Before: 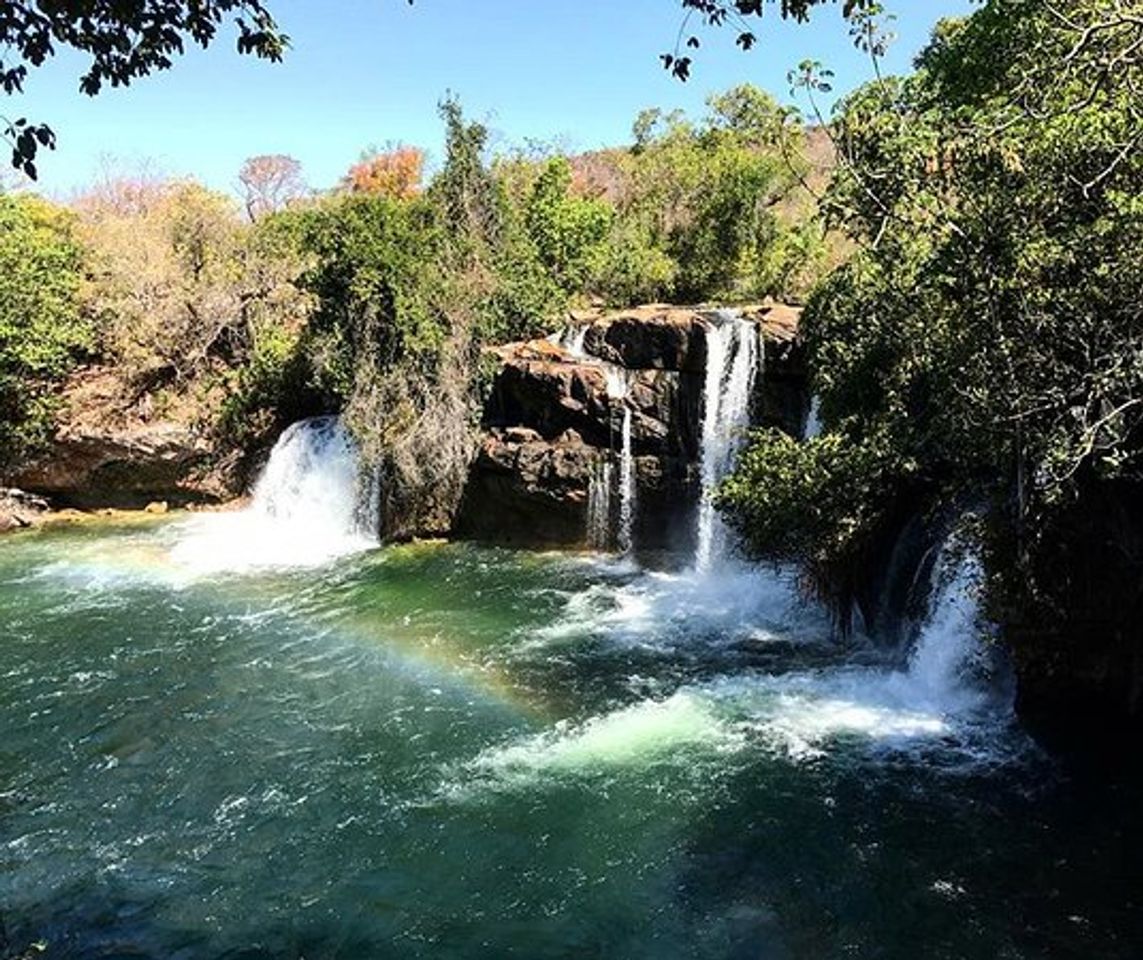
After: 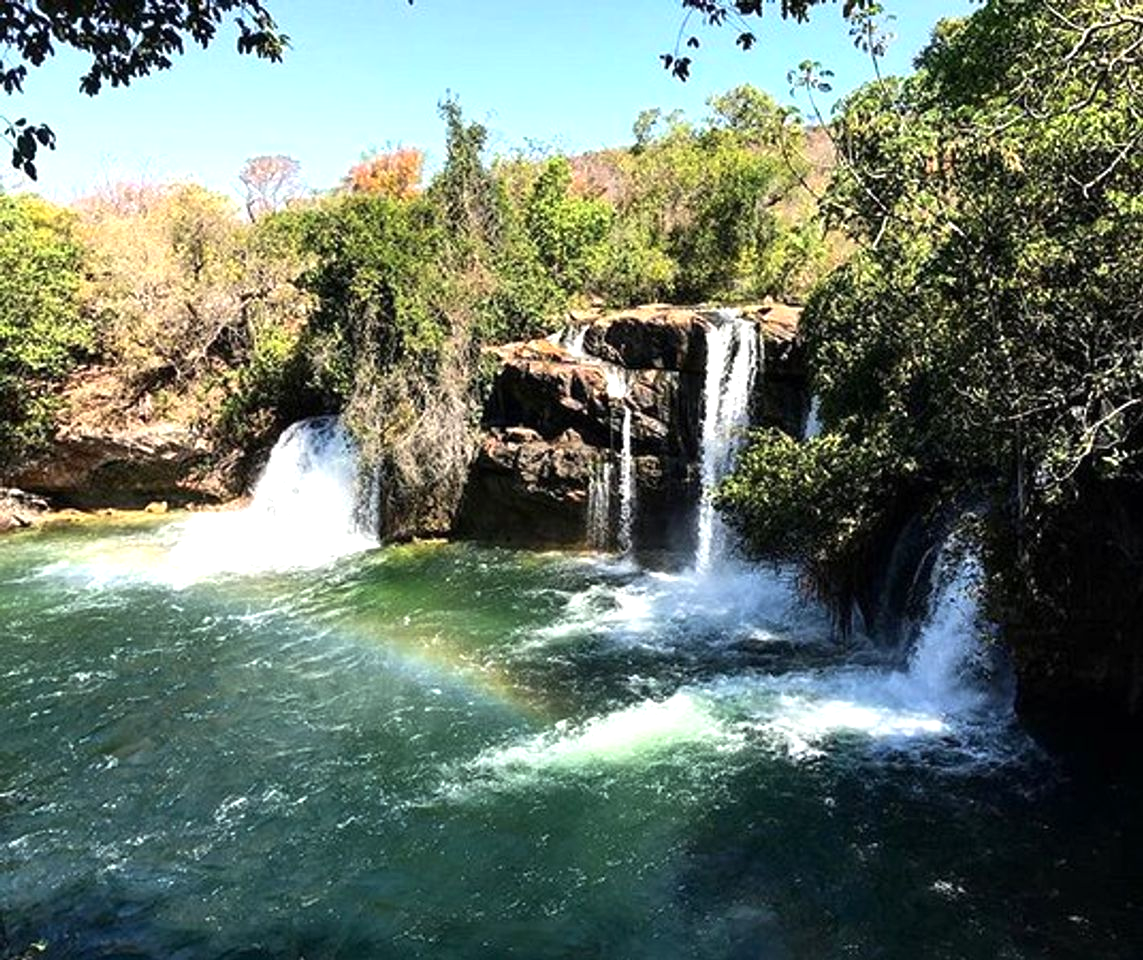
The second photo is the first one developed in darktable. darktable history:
base curve: curves: ch0 [(0, 0) (0.303, 0.277) (1, 1)], preserve colors none
exposure: exposure 0.403 EV, compensate exposure bias true, compensate highlight preservation false
